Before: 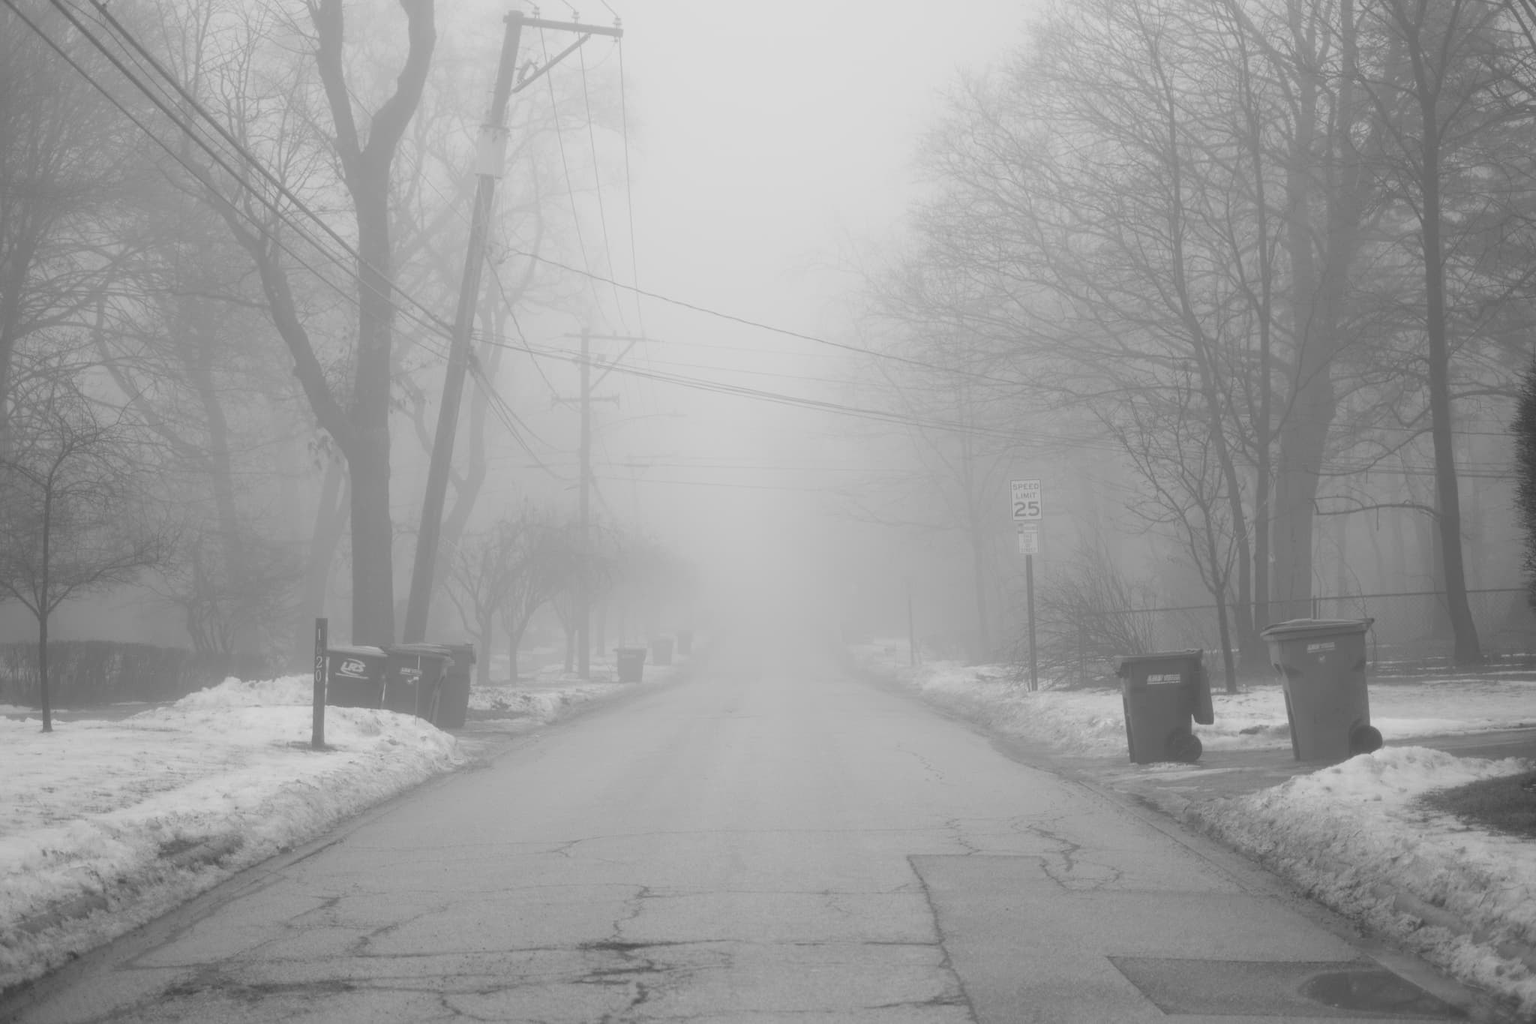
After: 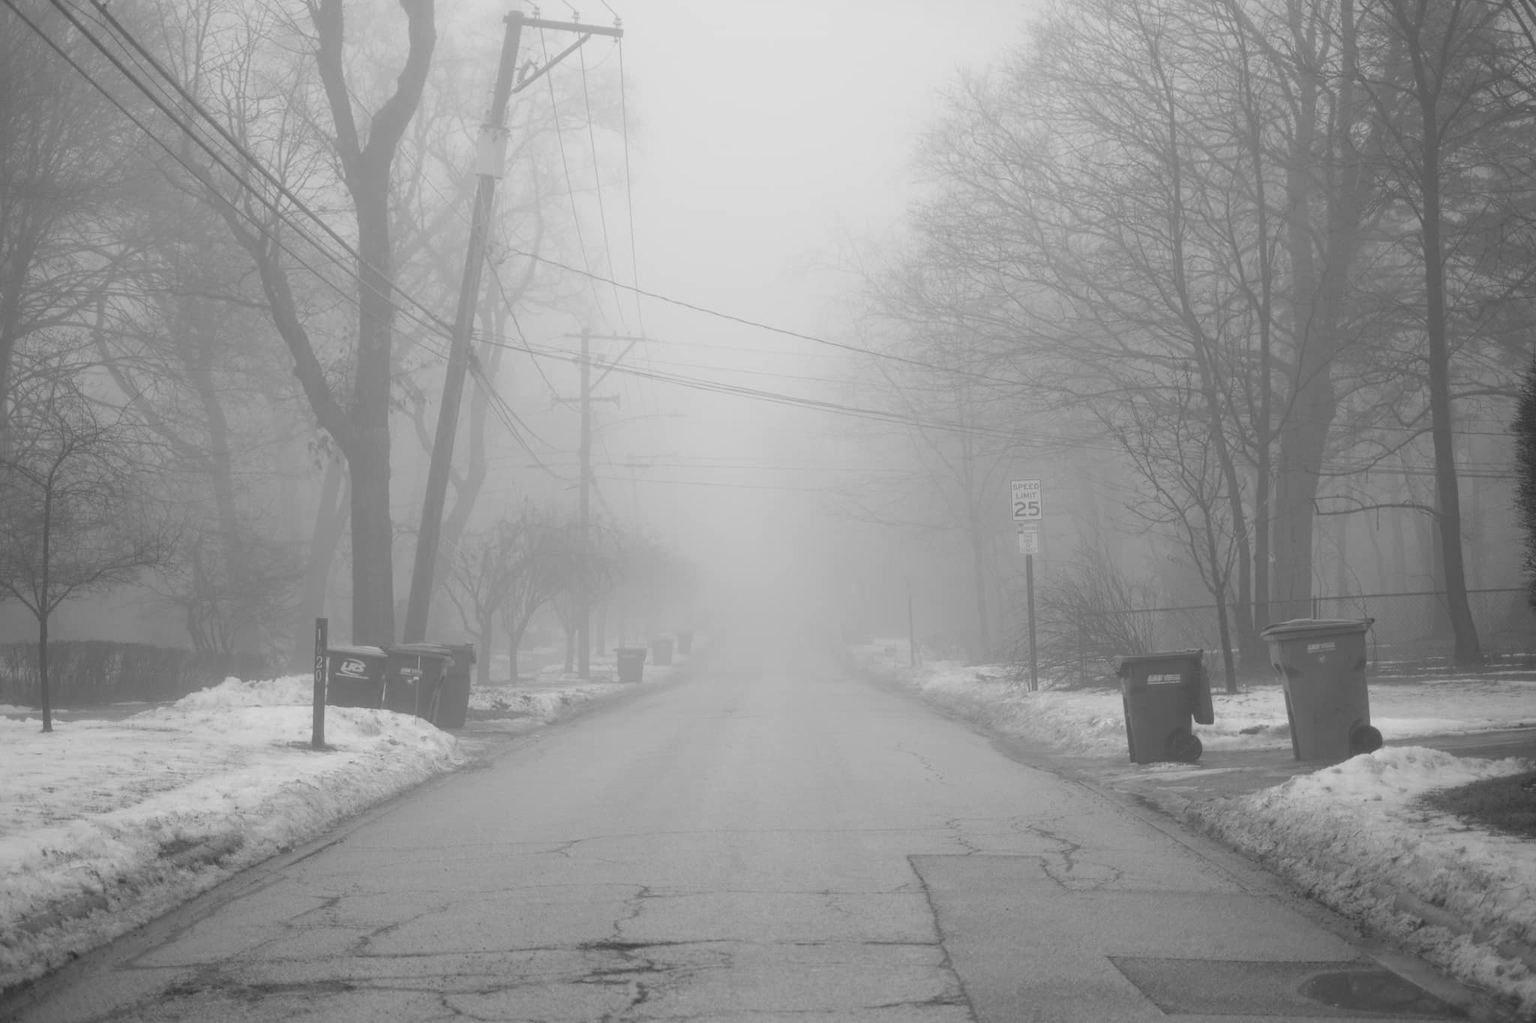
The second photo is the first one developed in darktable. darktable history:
vignetting: fall-off start 100.17%, brightness -0.202, center (-0.149, 0.019), width/height ratio 1.323
color zones: curves: ch0 [(0, 0.5) (0.125, 0.4) (0.25, 0.5) (0.375, 0.4) (0.5, 0.4) (0.625, 0.35) (0.75, 0.35) (0.875, 0.5)]; ch1 [(0, 0.35) (0.125, 0.45) (0.25, 0.35) (0.375, 0.35) (0.5, 0.35) (0.625, 0.35) (0.75, 0.45) (0.875, 0.35)]; ch2 [(0, 0.6) (0.125, 0.5) (0.25, 0.5) (0.375, 0.6) (0.5, 0.6) (0.625, 0.5) (0.75, 0.5) (0.875, 0.5)]
haze removal: compatibility mode true, adaptive false
